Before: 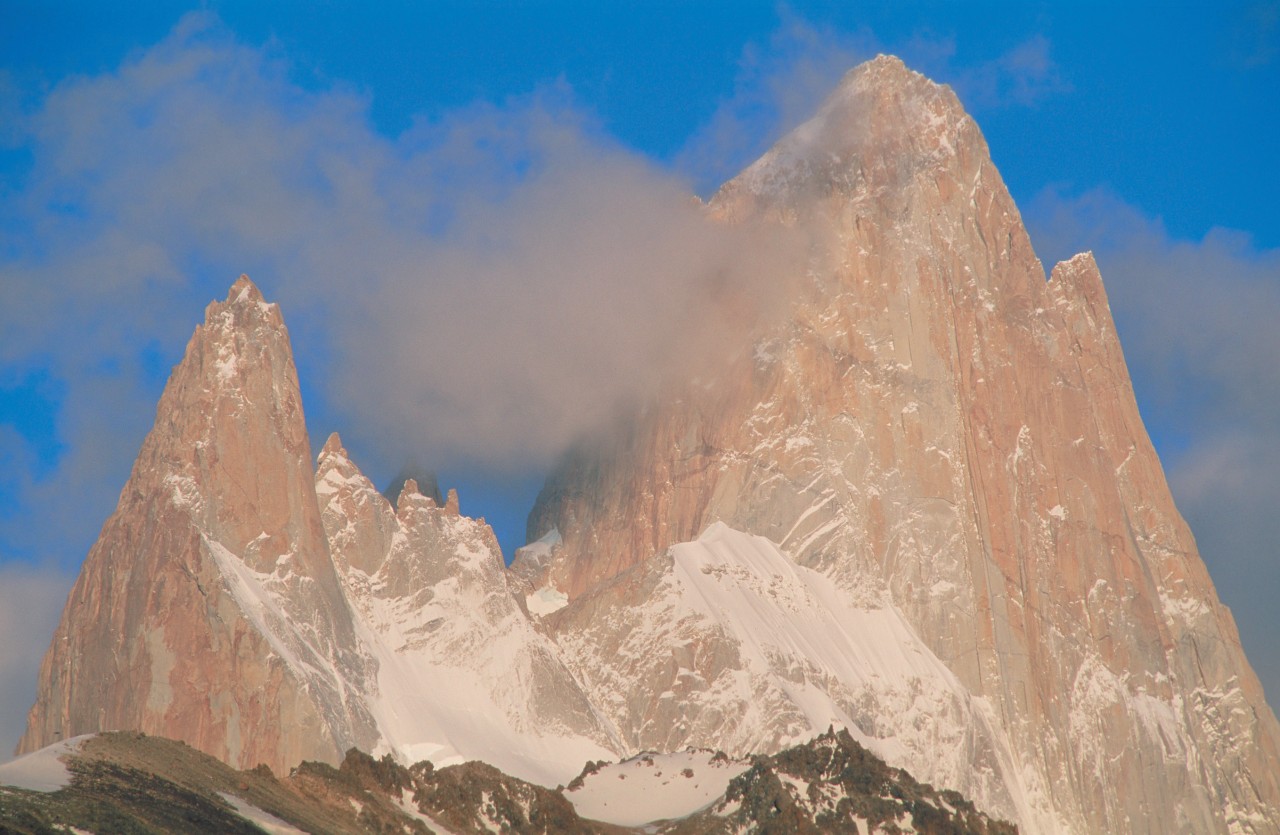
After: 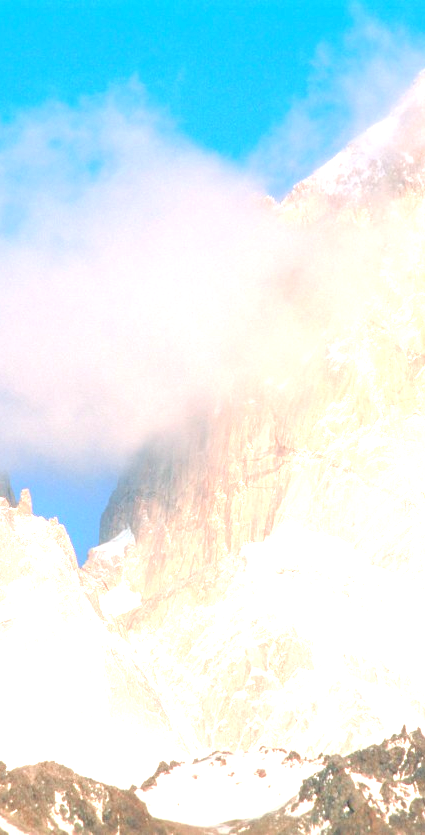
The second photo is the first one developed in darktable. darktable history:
exposure: black level correction 0, exposure 1.741 EV, compensate exposure bias true, compensate highlight preservation false
crop: left 33.36%, right 33.36%
white balance: red 0.983, blue 1.036
